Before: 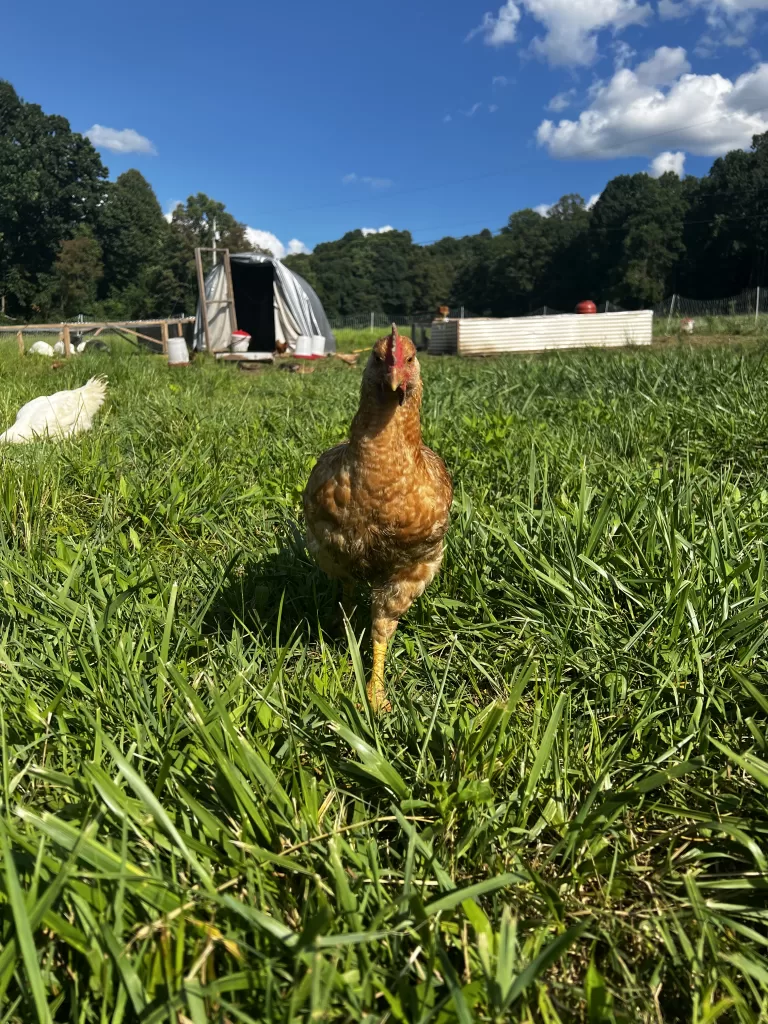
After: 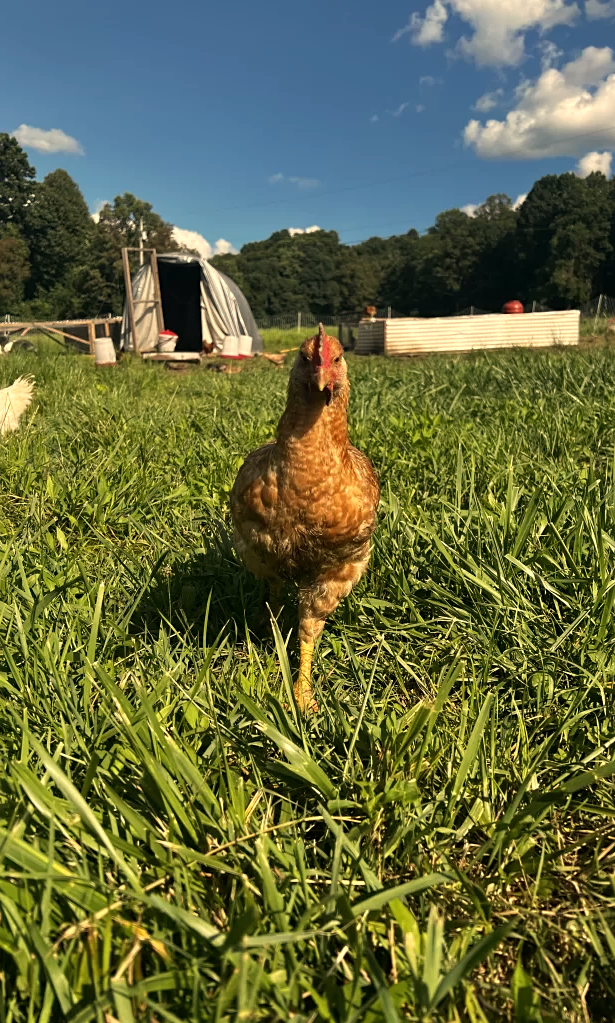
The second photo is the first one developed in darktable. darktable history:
crop and rotate: left 9.597%, right 10.195%
sharpen: amount 0.2
white balance: red 1.123, blue 0.83
